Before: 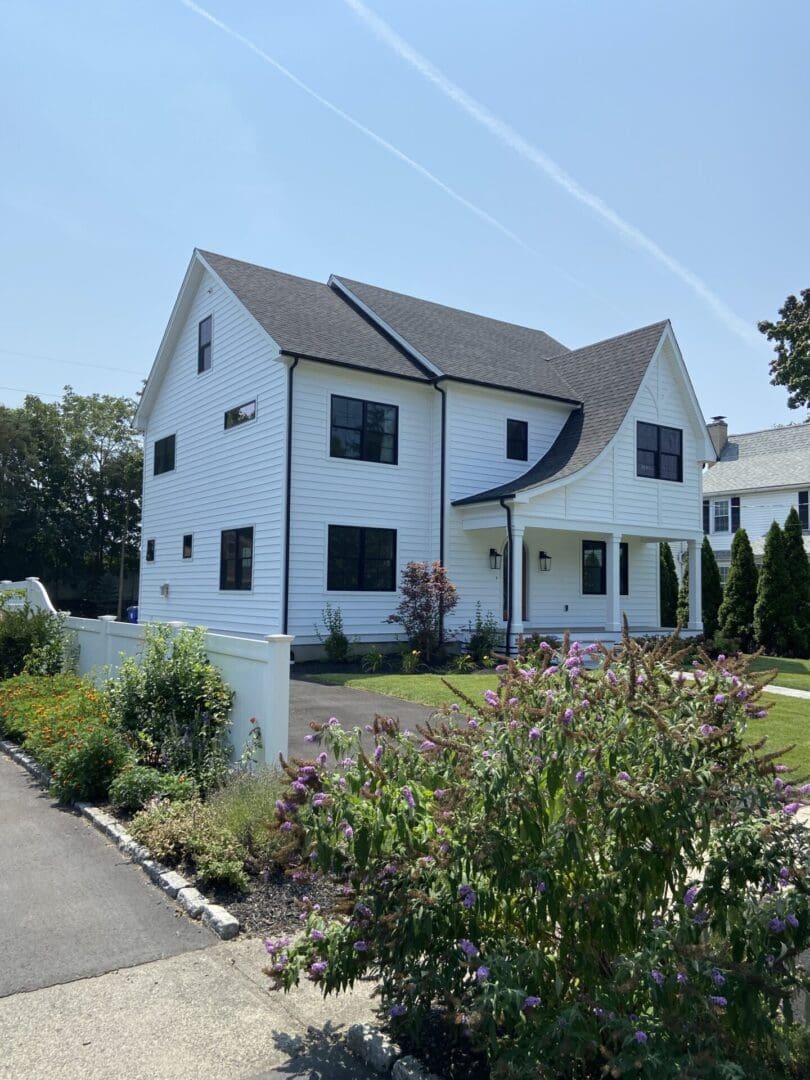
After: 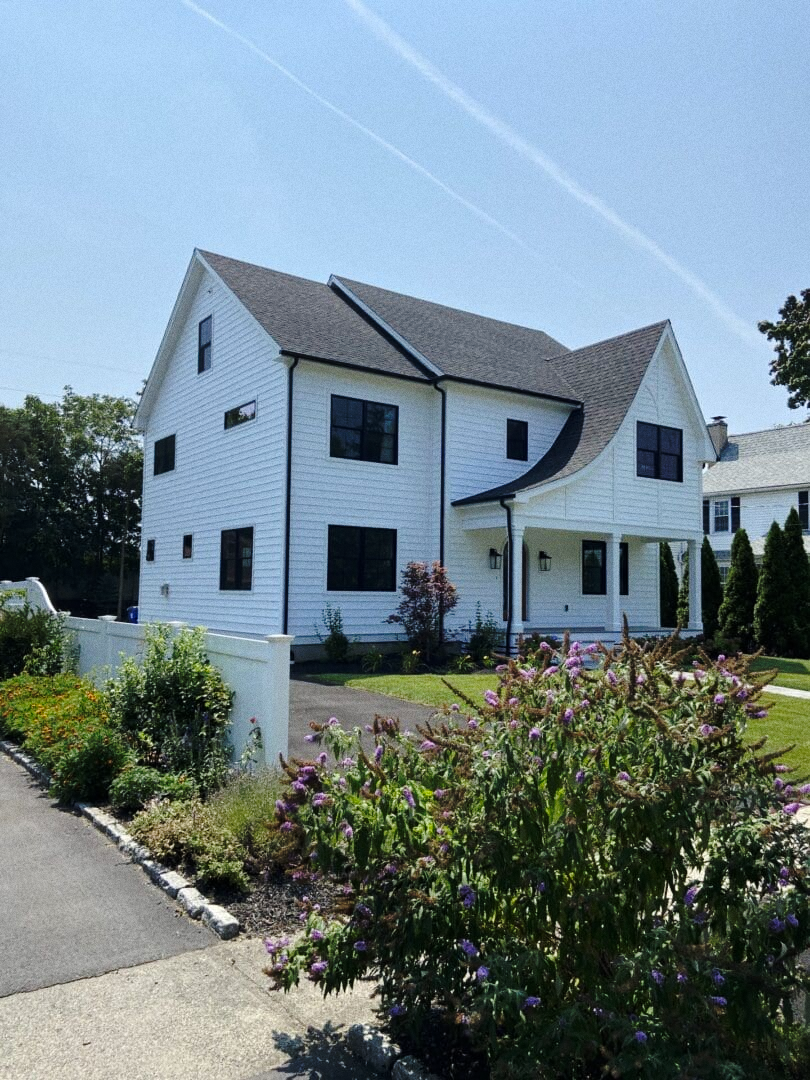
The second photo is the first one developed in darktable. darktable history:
grain: coarseness 0.09 ISO
base curve: curves: ch0 [(0, 0) (0.073, 0.04) (0.157, 0.139) (0.492, 0.492) (0.758, 0.758) (1, 1)], preserve colors none
tone equalizer: on, module defaults
